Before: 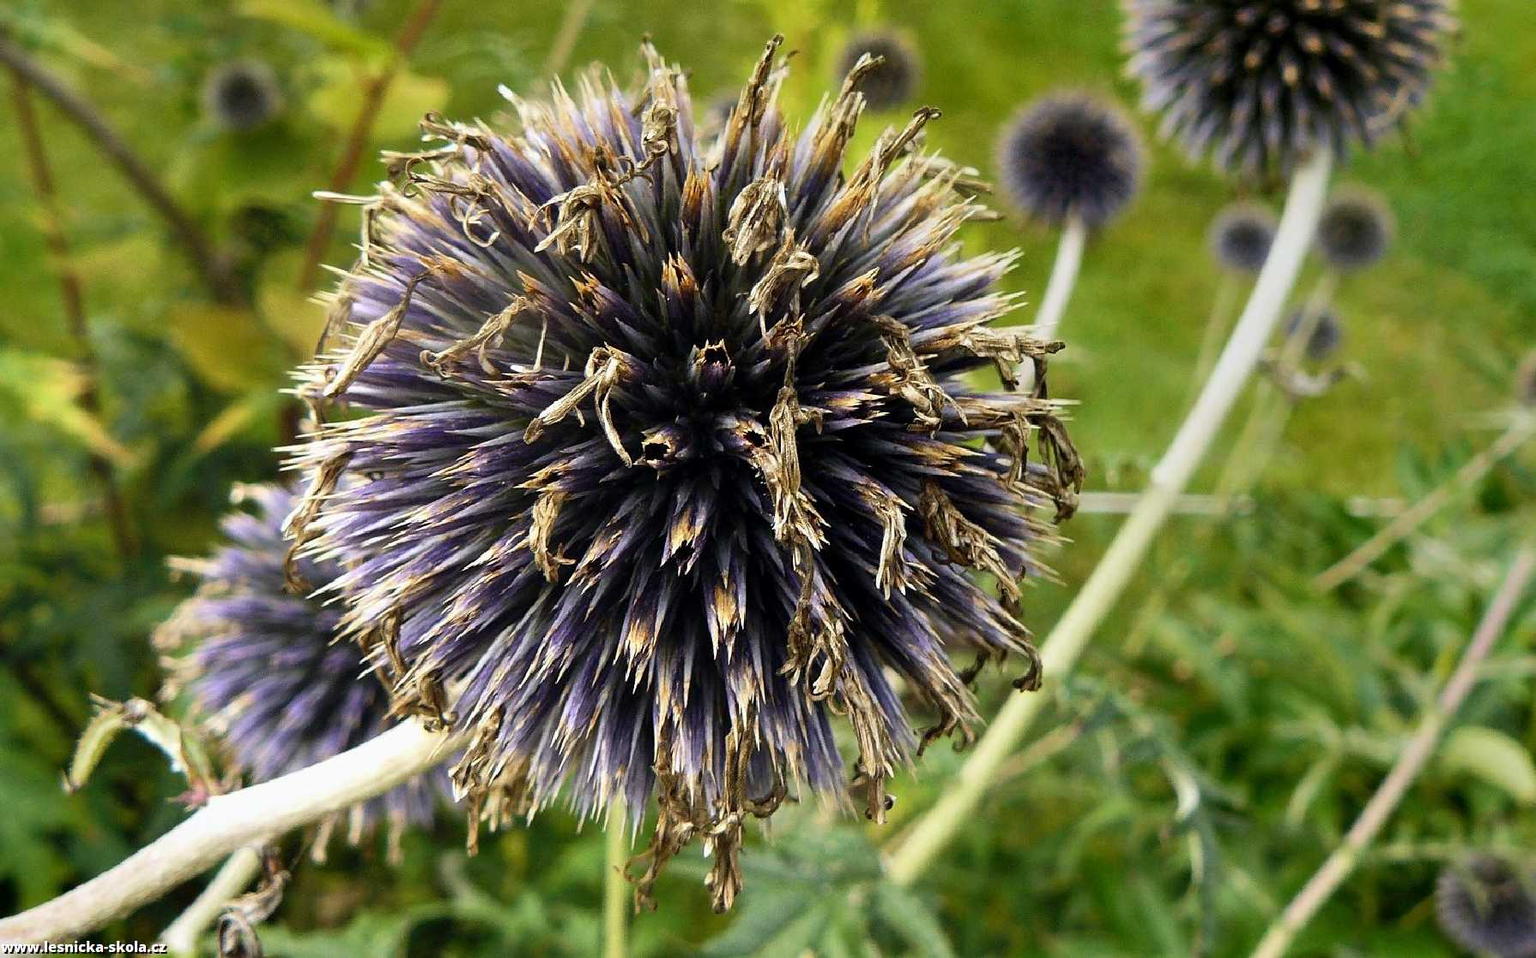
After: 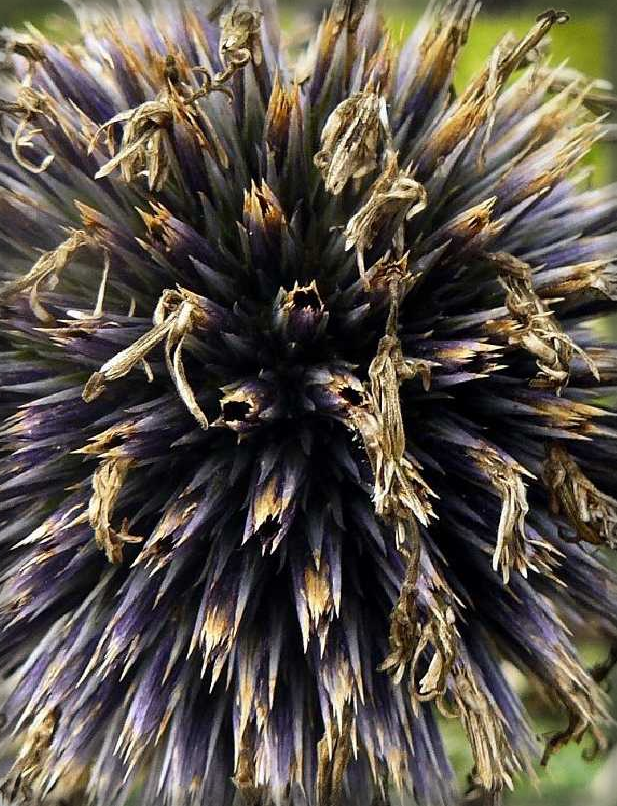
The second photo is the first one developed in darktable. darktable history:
crop and rotate: left 29.535%, top 10.361%, right 35.95%, bottom 17.346%
vignetting: fall-off start 93.36%, fall-off radius 5.47%, automatic ratio true, width/height ratio 1.33, shape 0.041
